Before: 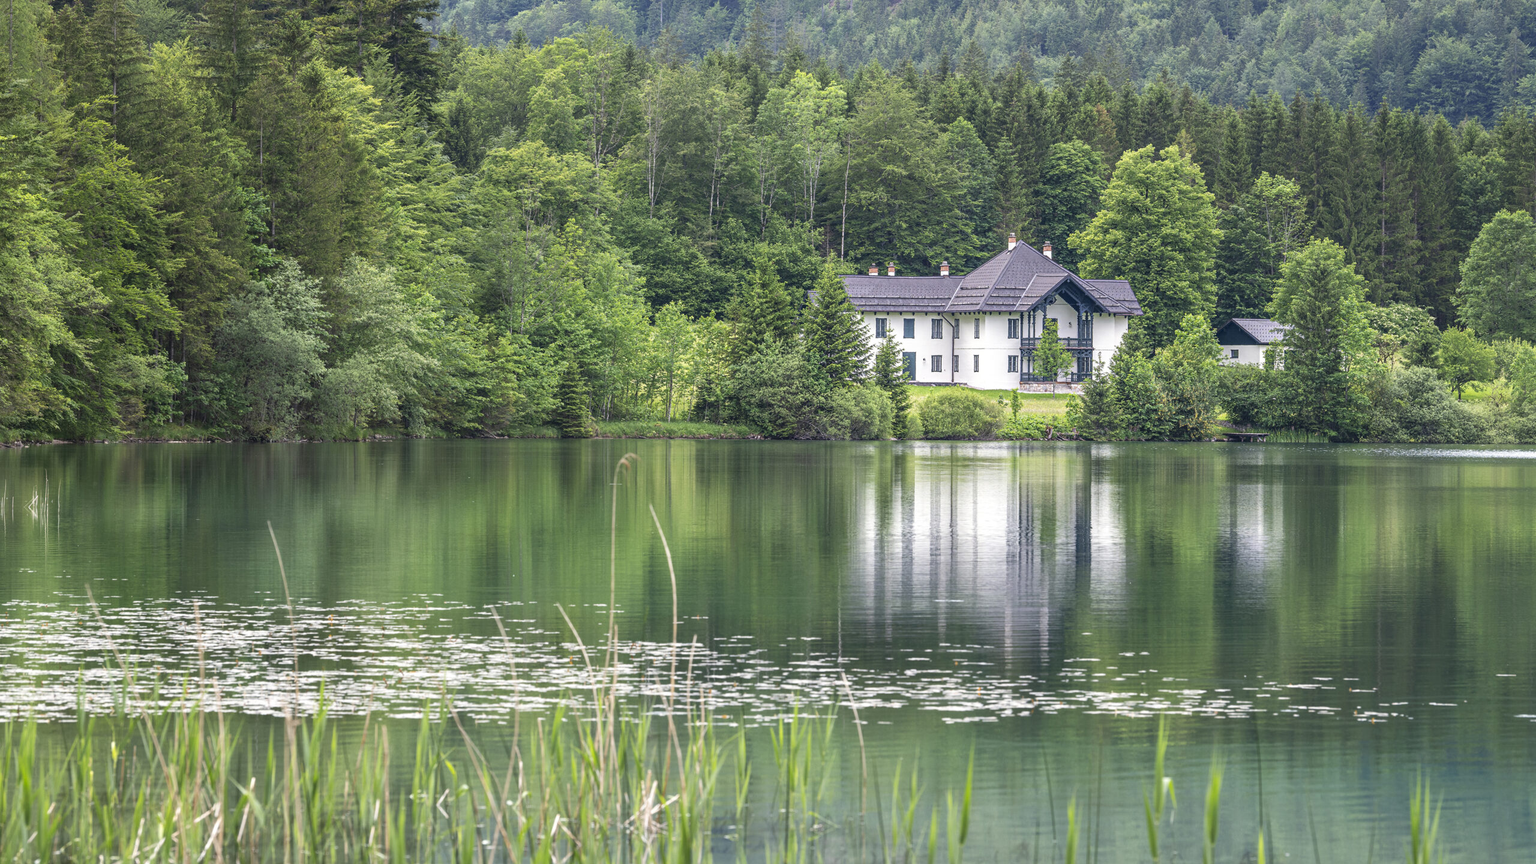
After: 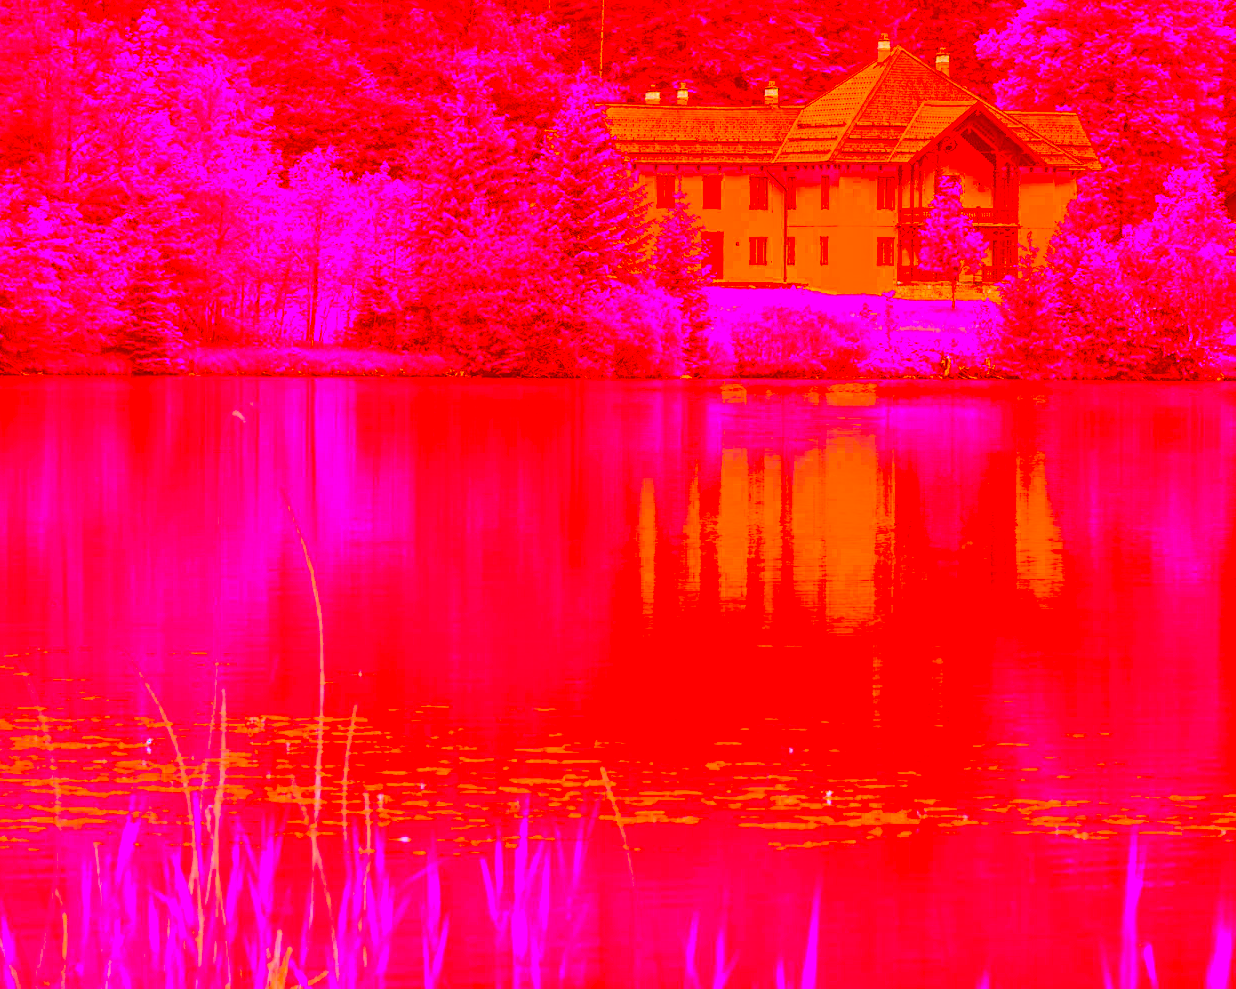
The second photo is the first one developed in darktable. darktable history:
base curve: curves: ch0 [(0, 0) (0.557, 0.834) (1, 1)]
crop: left 31.379%, top 24.658%, right 20.326%, bottom 6.628%
color correction: highlights a* -39.68, highlights b* -40, shadows a* -40, shadows b* -40, saturation -3
